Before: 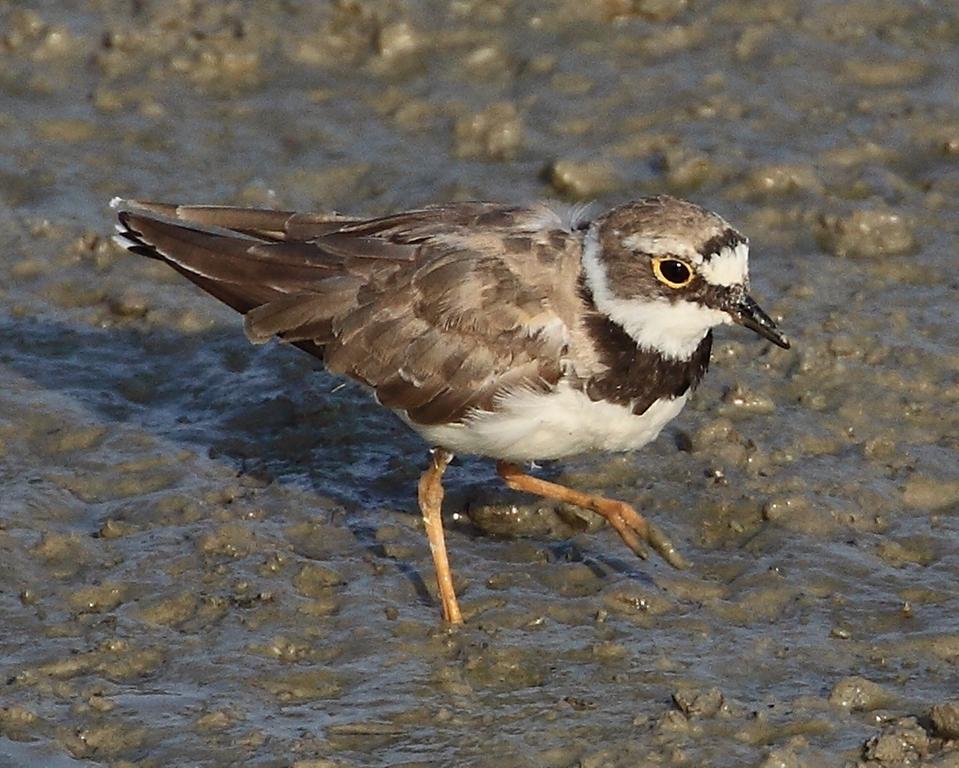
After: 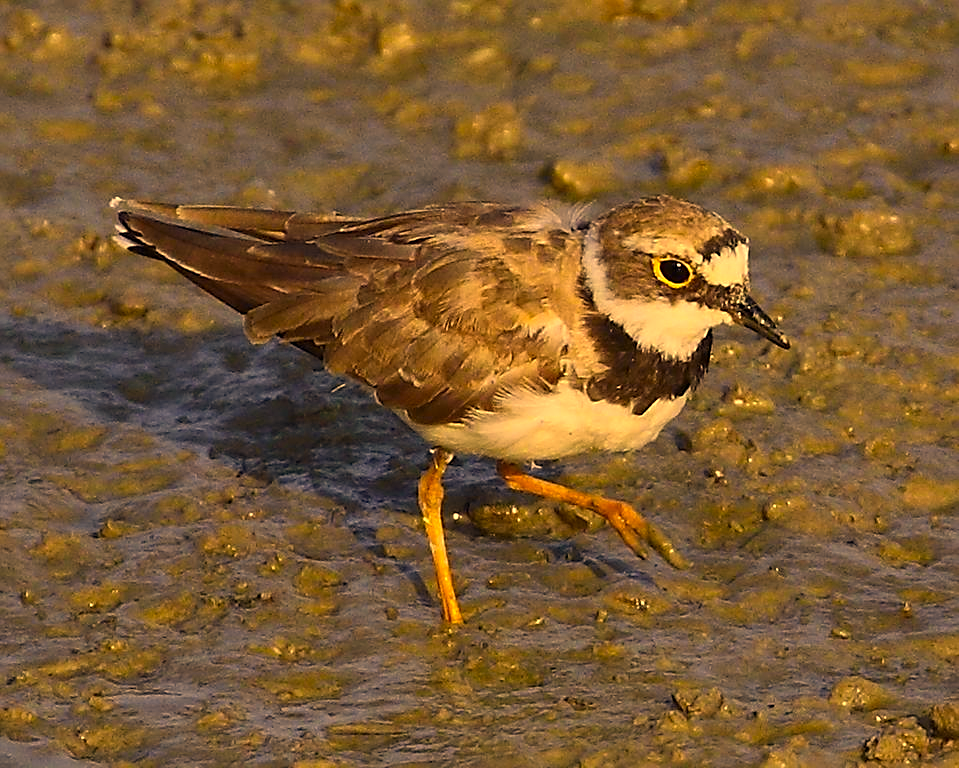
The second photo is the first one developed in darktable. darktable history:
exposure: exposure -0.071 EV, compensate highlight preservation false
sharpen: on, module defaults
color zones: curves: ch0 [(0.224, 0.526) (0.75, 0.5)]; ch1 [(0.055, 0.526) (0.224, 0.761) (0.377, 0.526) (0.75, 0.5)]
color correction: highlights a* 14.99, highlights b* 31.99
